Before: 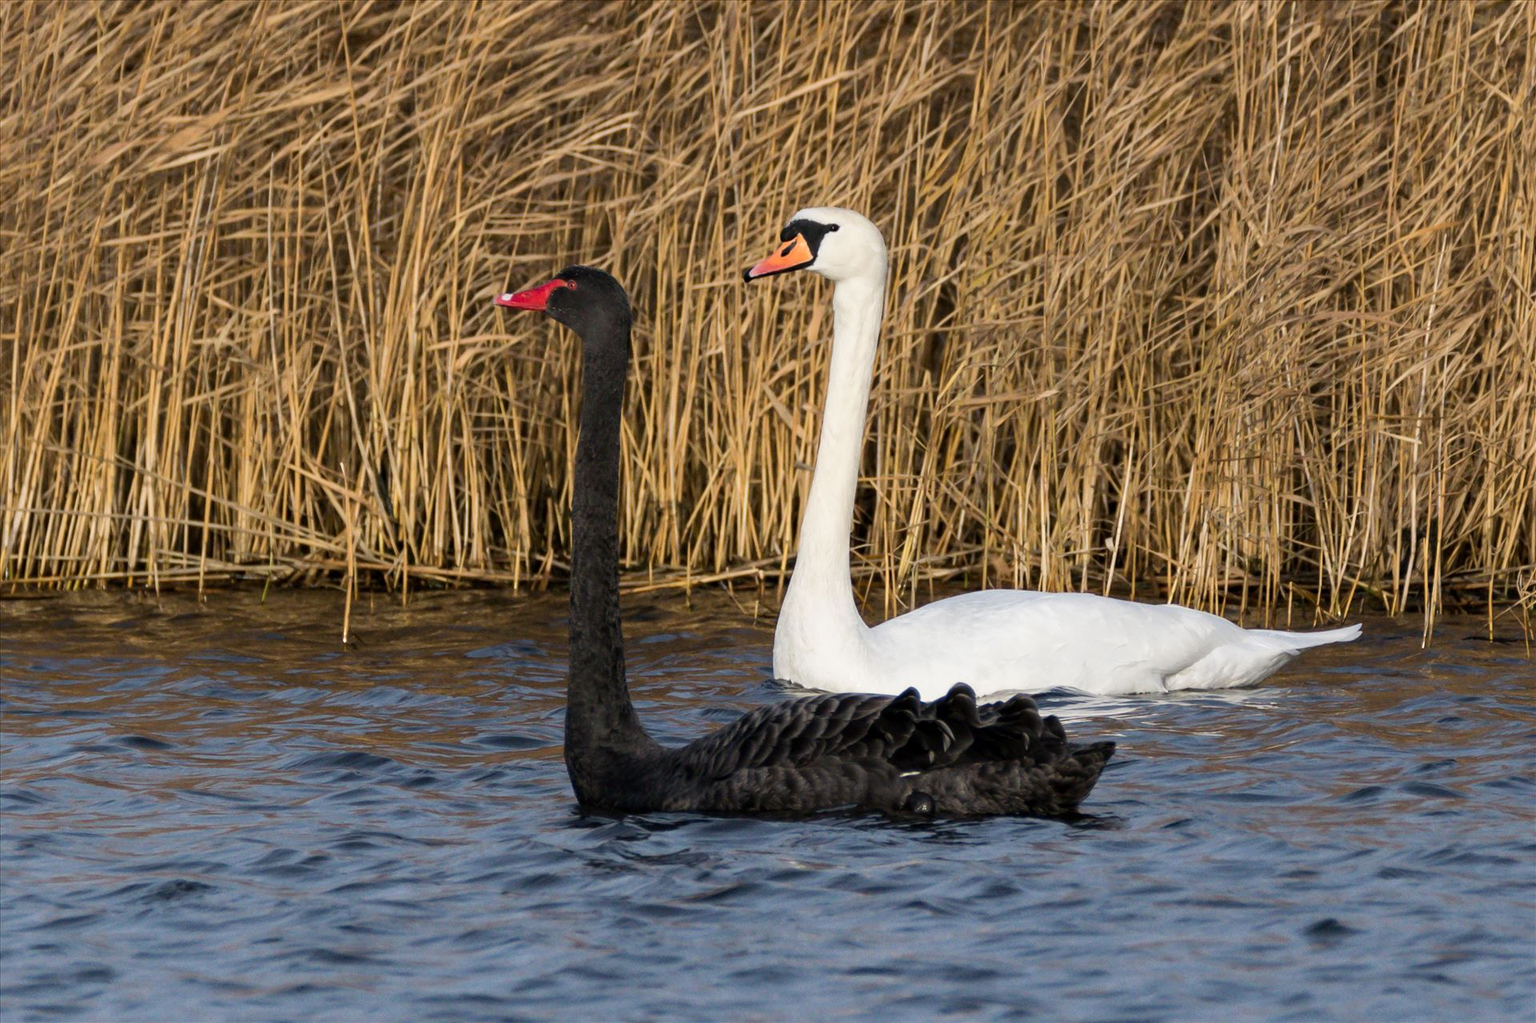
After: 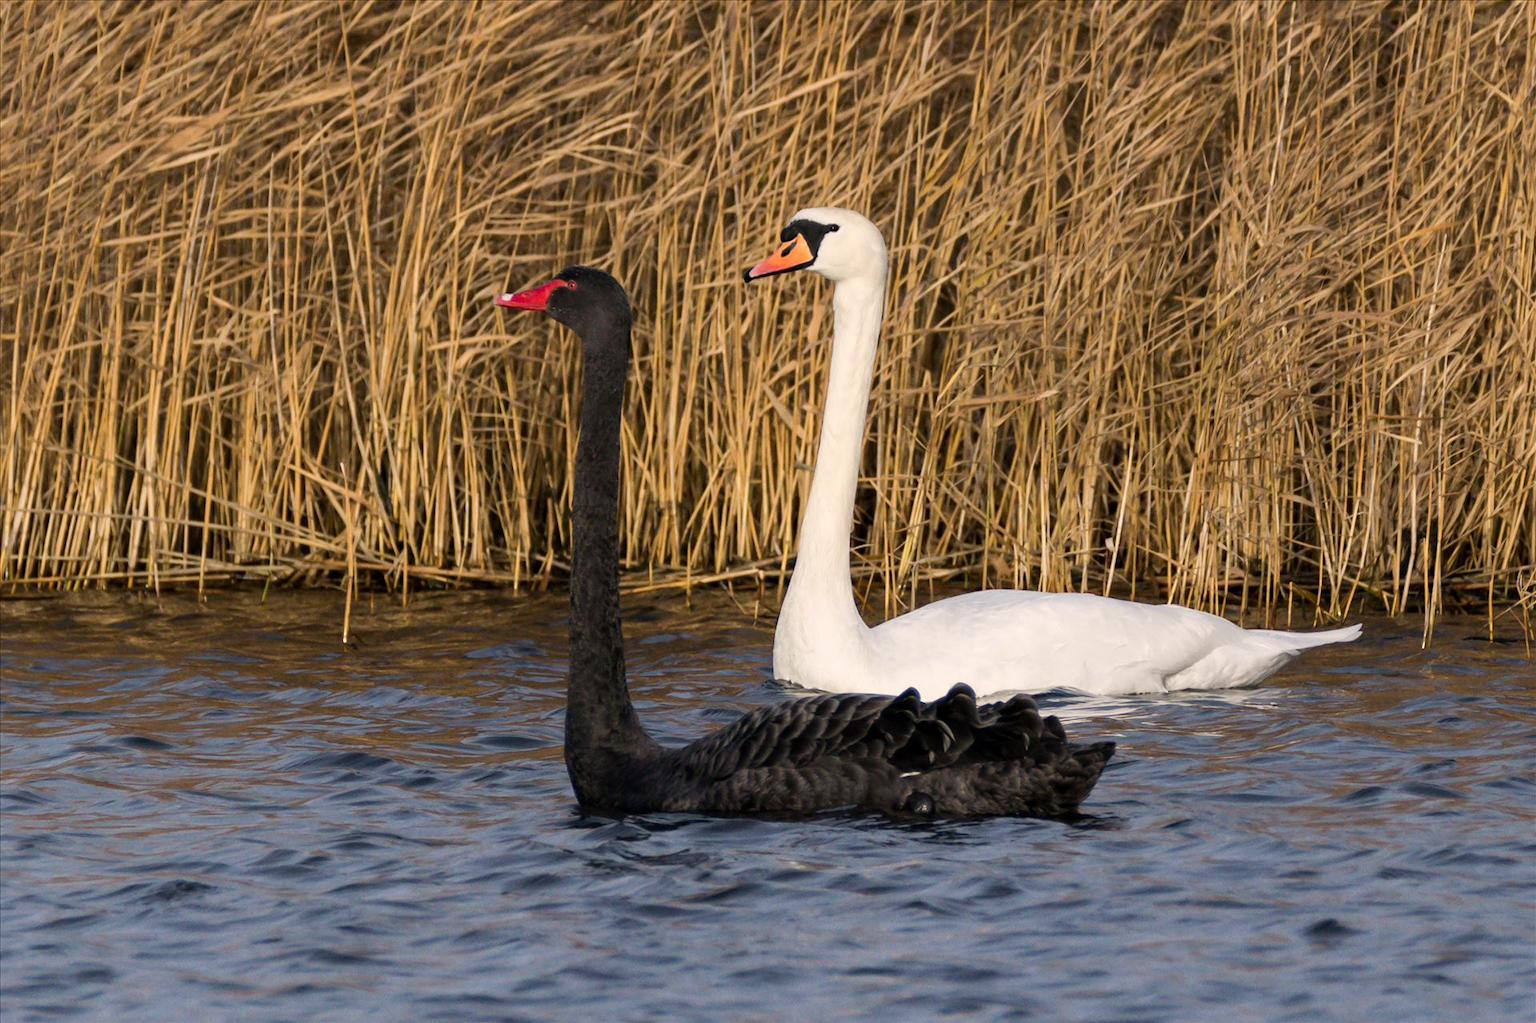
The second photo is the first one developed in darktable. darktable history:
color correction: highlights a* 3.64, highlights b* 5.08
